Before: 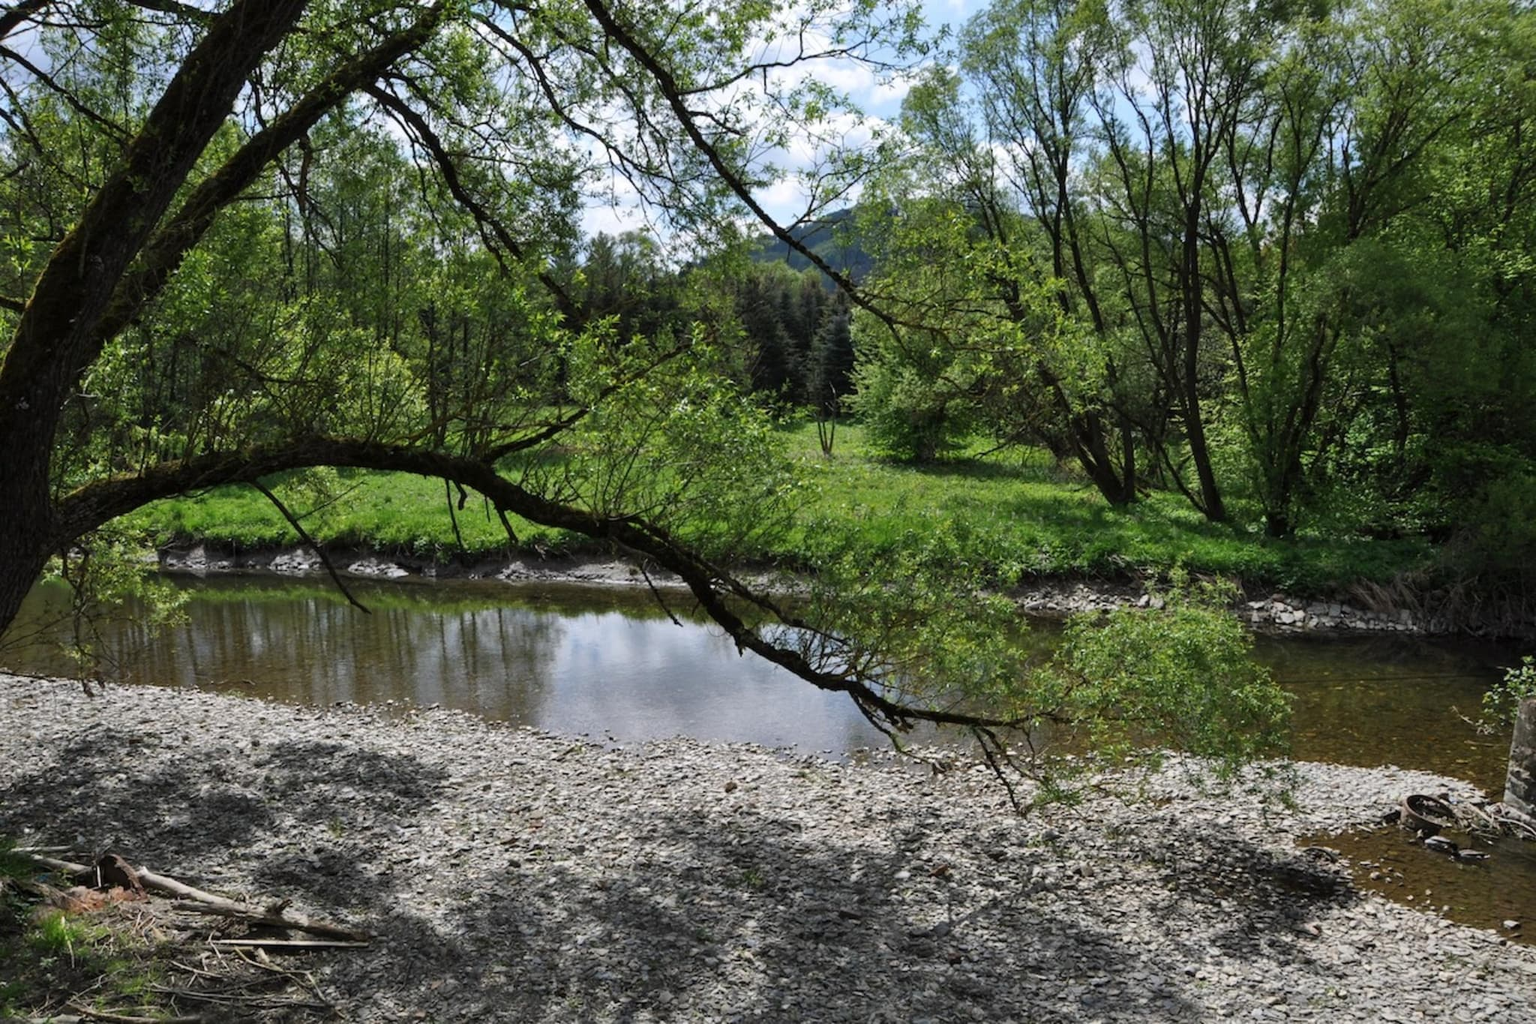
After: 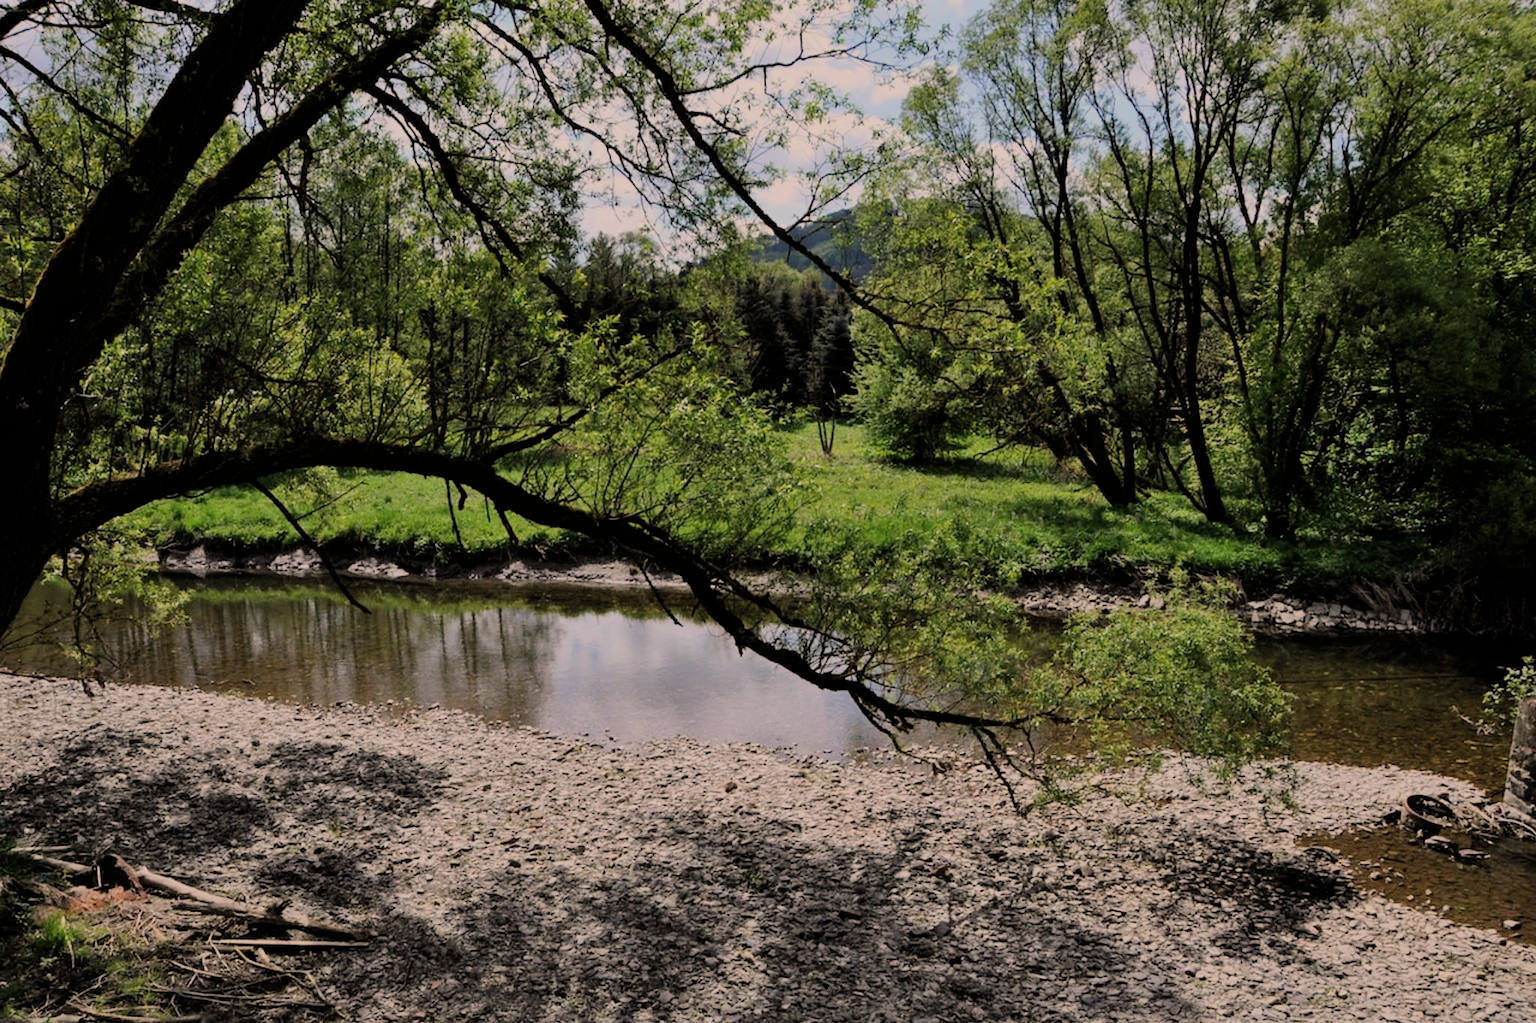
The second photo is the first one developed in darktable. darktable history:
filmic rgb: black relative exposure -6.15 EV, white relative exposure 6.96 EV, hardness 2.23, color science v6 (2022)
exposure: compensate highlight preservation false
white balance: red 1.127, blue 0.943
